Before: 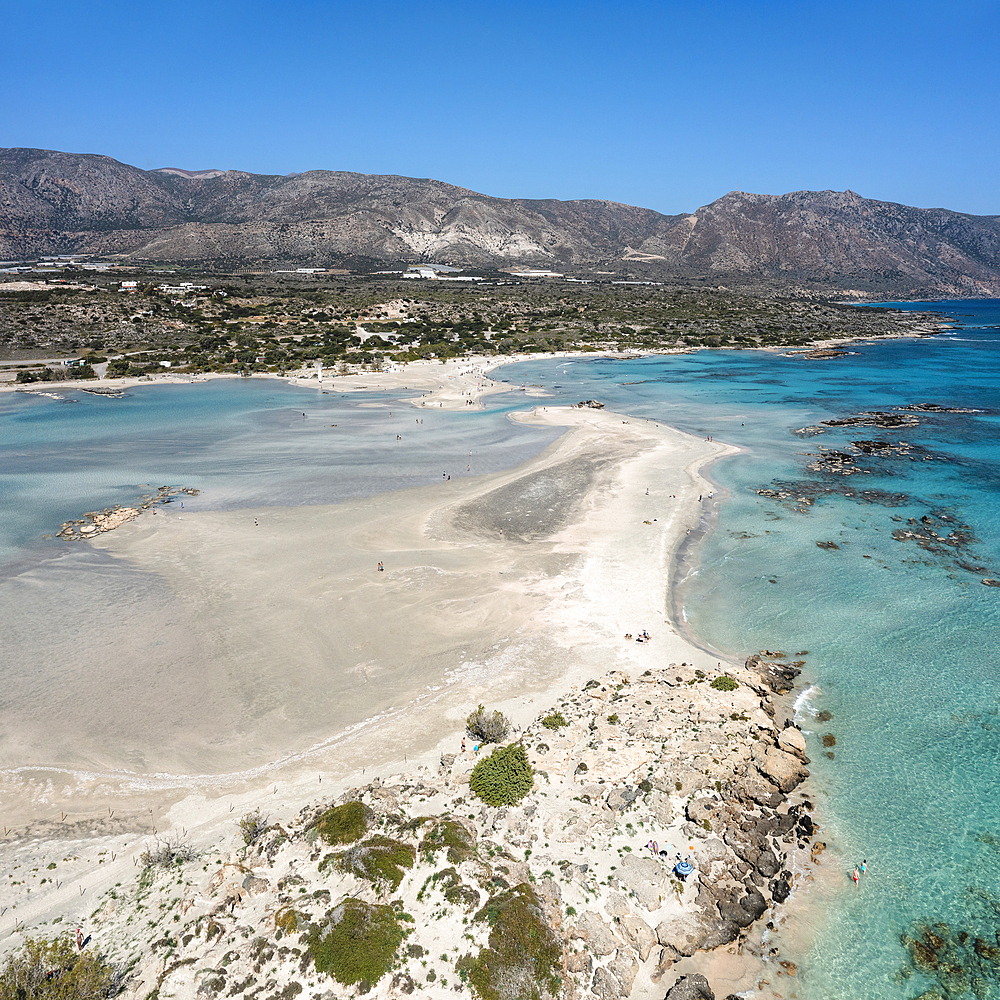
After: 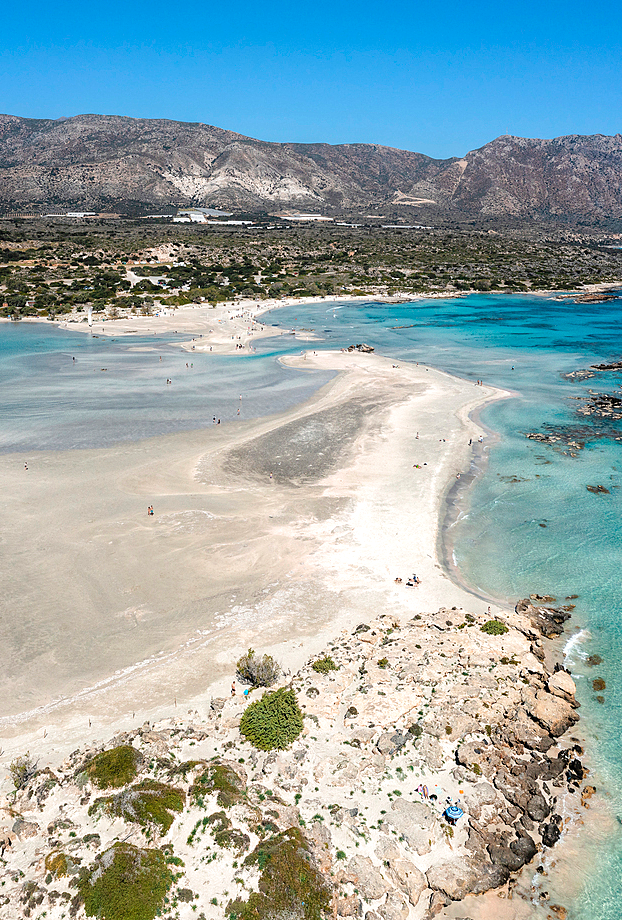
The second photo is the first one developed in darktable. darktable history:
local contrast: highlights 101%, shadows 100%, detail 119%, midtone range 0.2
crop and rotate: left 23.058%, top 5.624%, right 14.67%, bottom 2.285%
